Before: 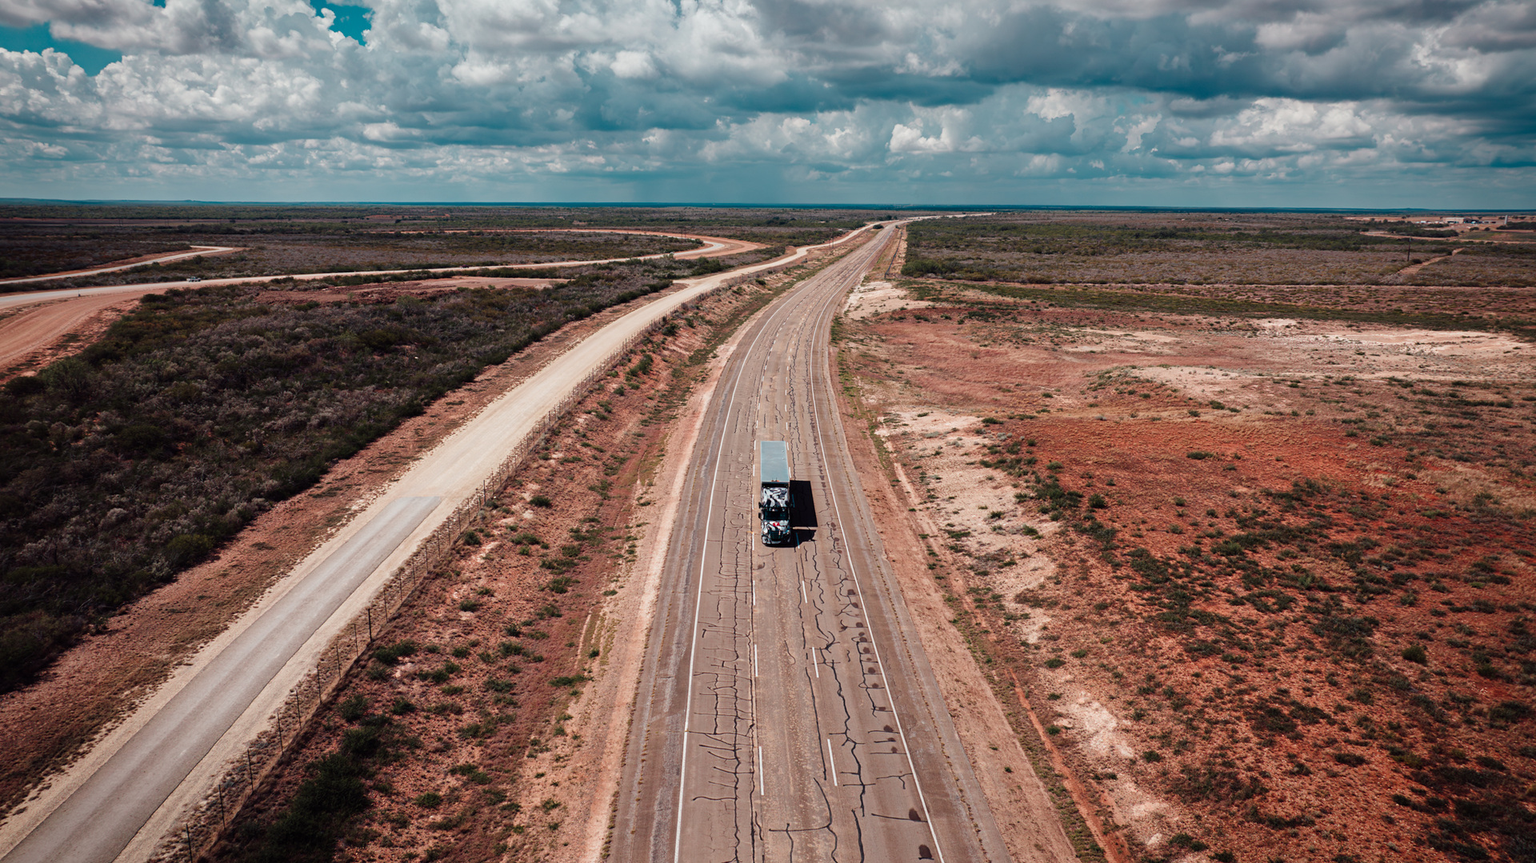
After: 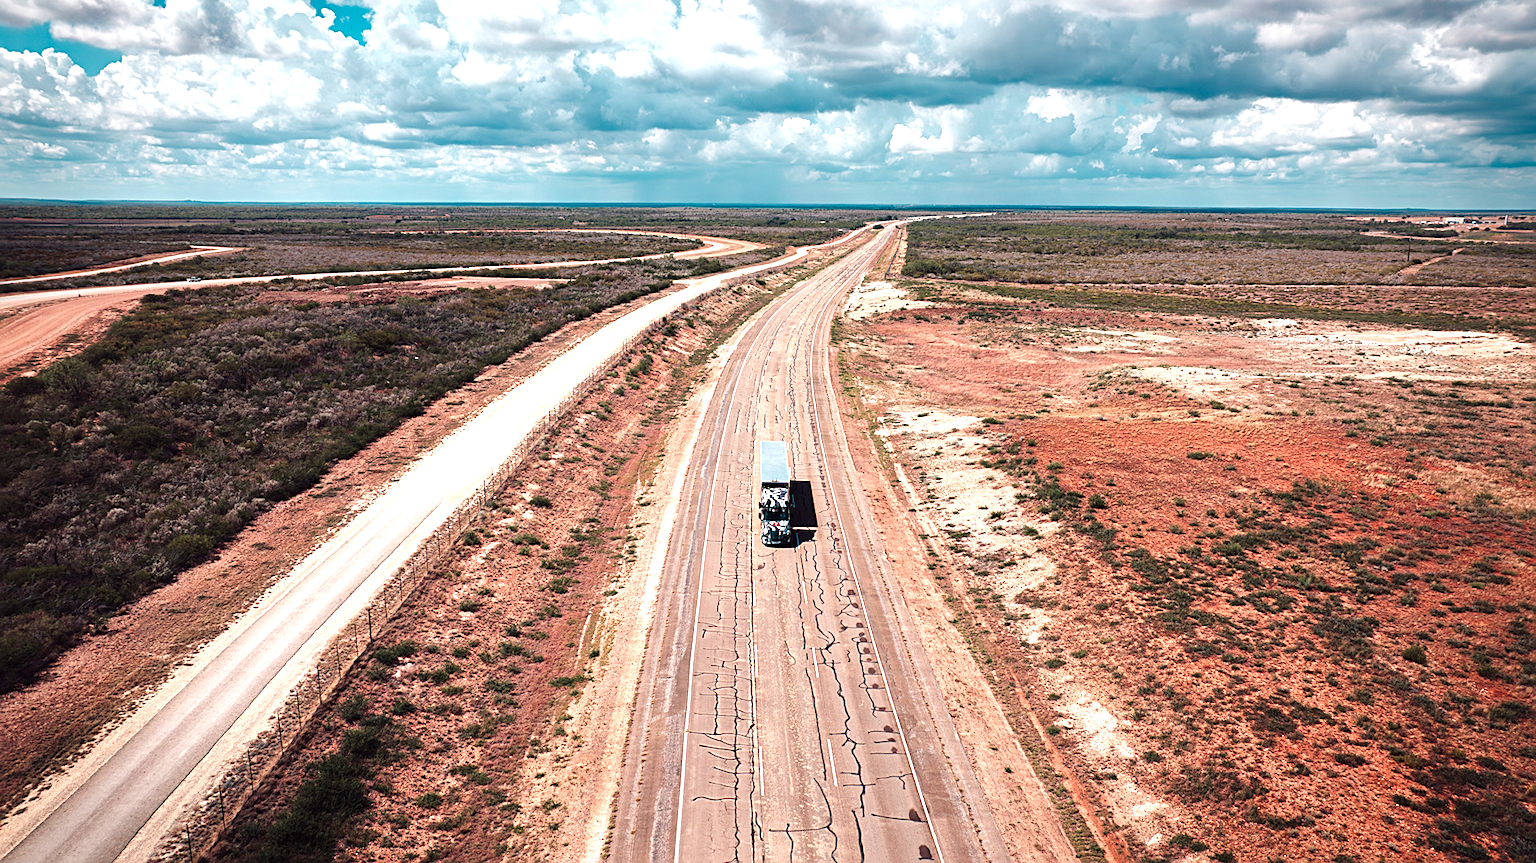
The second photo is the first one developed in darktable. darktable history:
exposure: exposure 1.134 EV, compensate exposure bias true, compensate highlight preservation false
sharpen: on, module defaults
